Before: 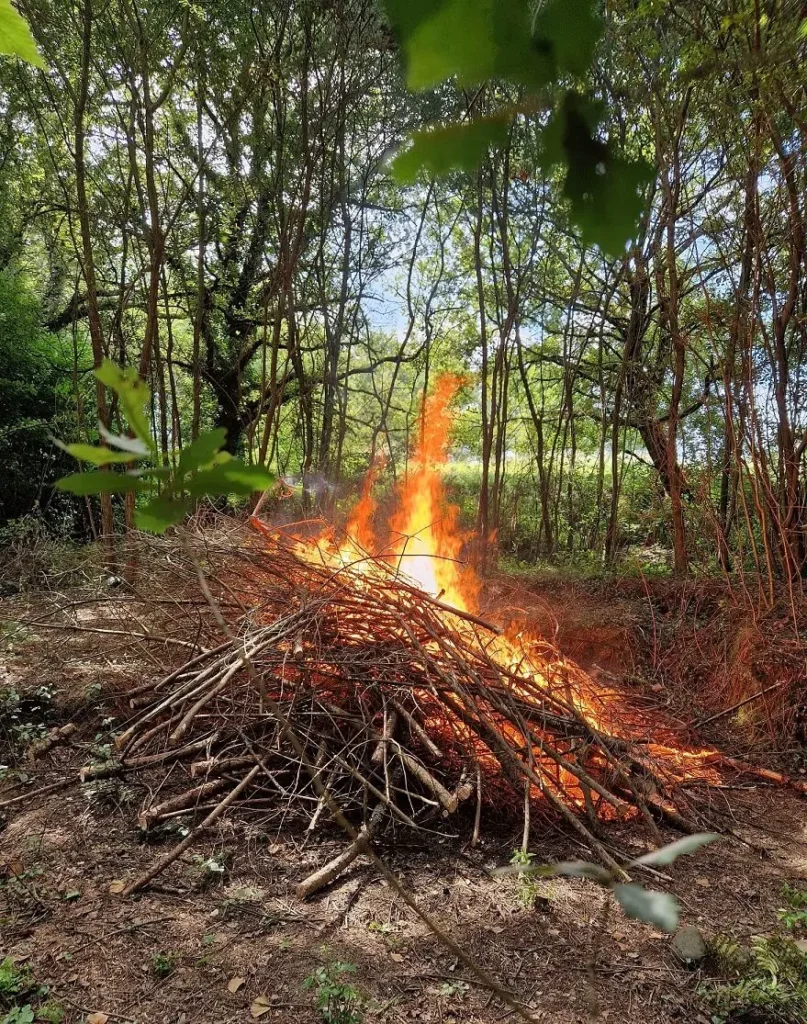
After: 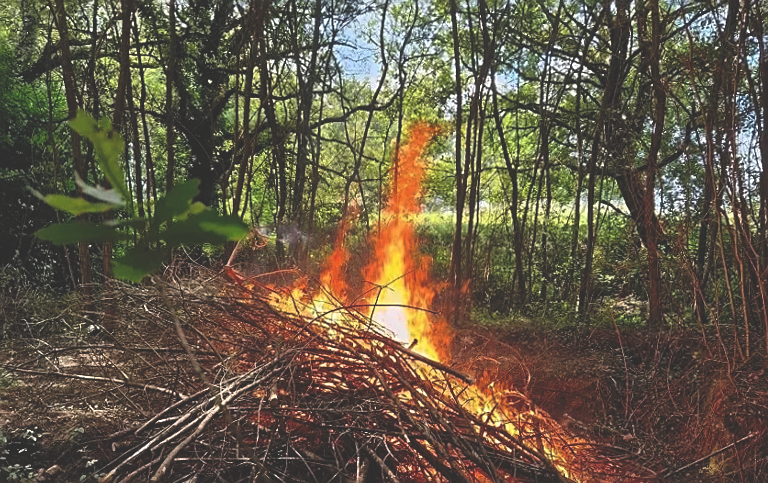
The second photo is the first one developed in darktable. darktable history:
crop and rotate: top 26.056%, bottom 25.543%
rotate and perspective: rotation 0.074°, lens shift (vertical) 0.096, lens shift (horizontal) -0.041, crop left 0.043, crop right 0.952, crop top 0.024, crop bottom 0.979
sharpen: on, module defaults
rgb curve: curves: ch0 [(0, 0.186) (0.314, 0.284) (0.775, 0.708) (1, 1)], compensate middle gray true, preserve colors none
